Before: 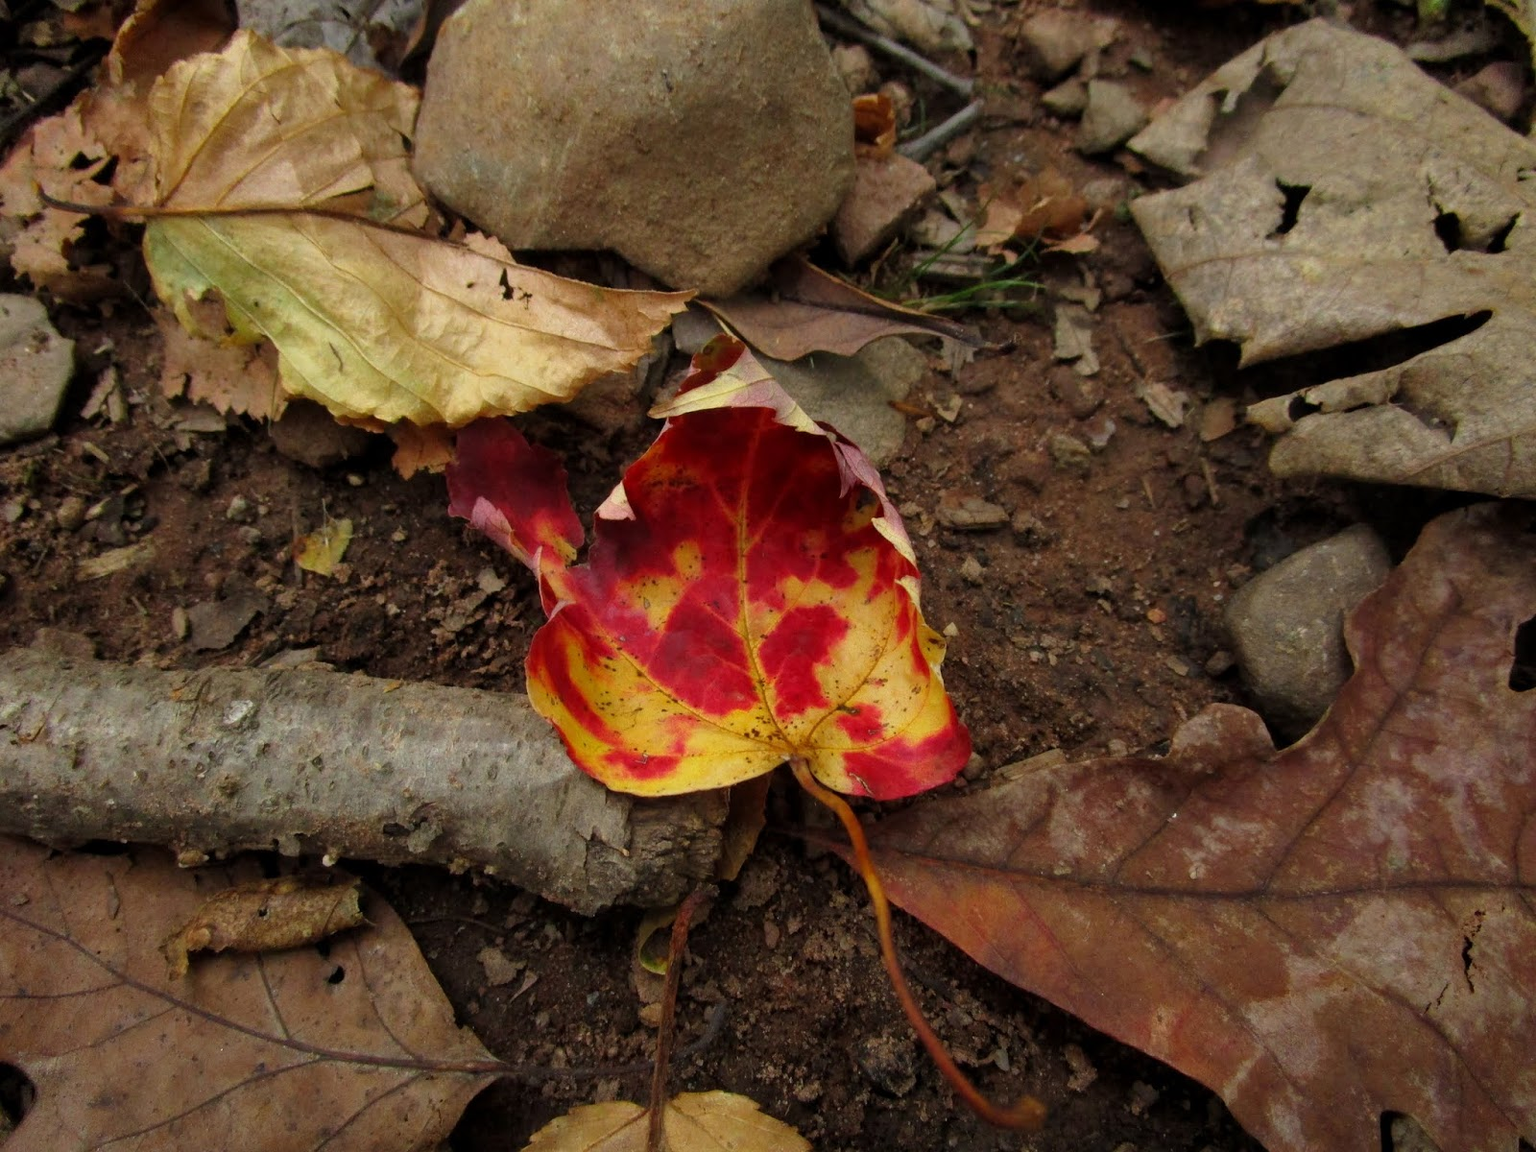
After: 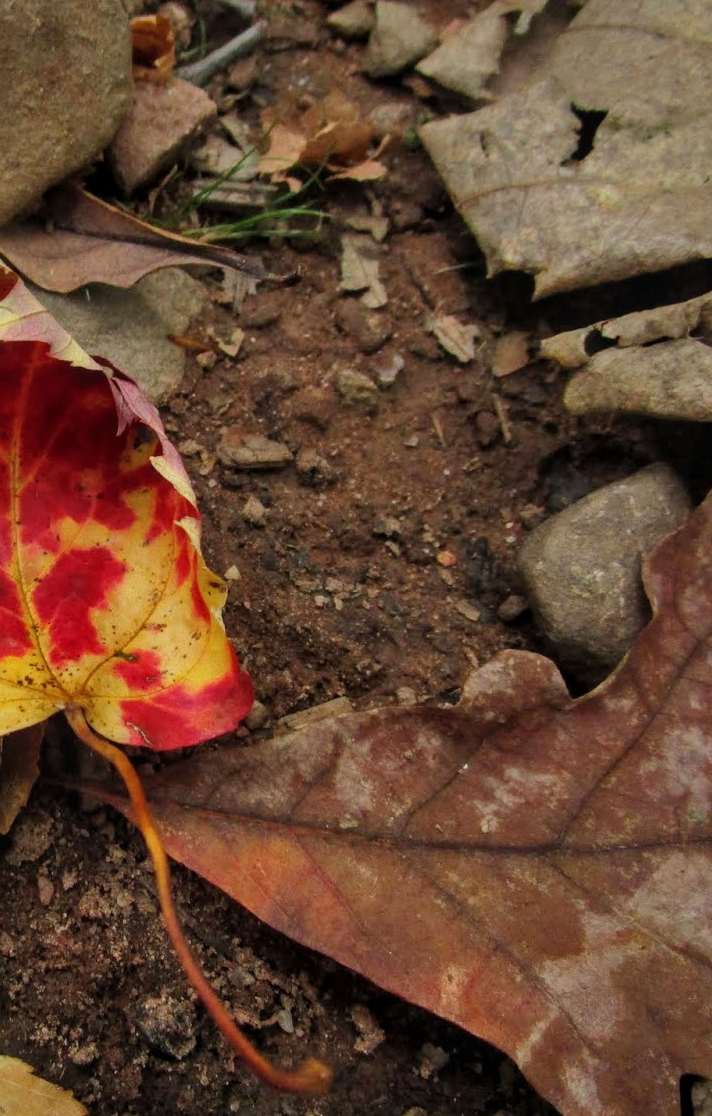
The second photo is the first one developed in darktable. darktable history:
shadows and highlights: low approximation 0.01, soften with gaussian
crop: left 47.413%, top 6.928%, right 8.052%
local contrast: detail 109%
